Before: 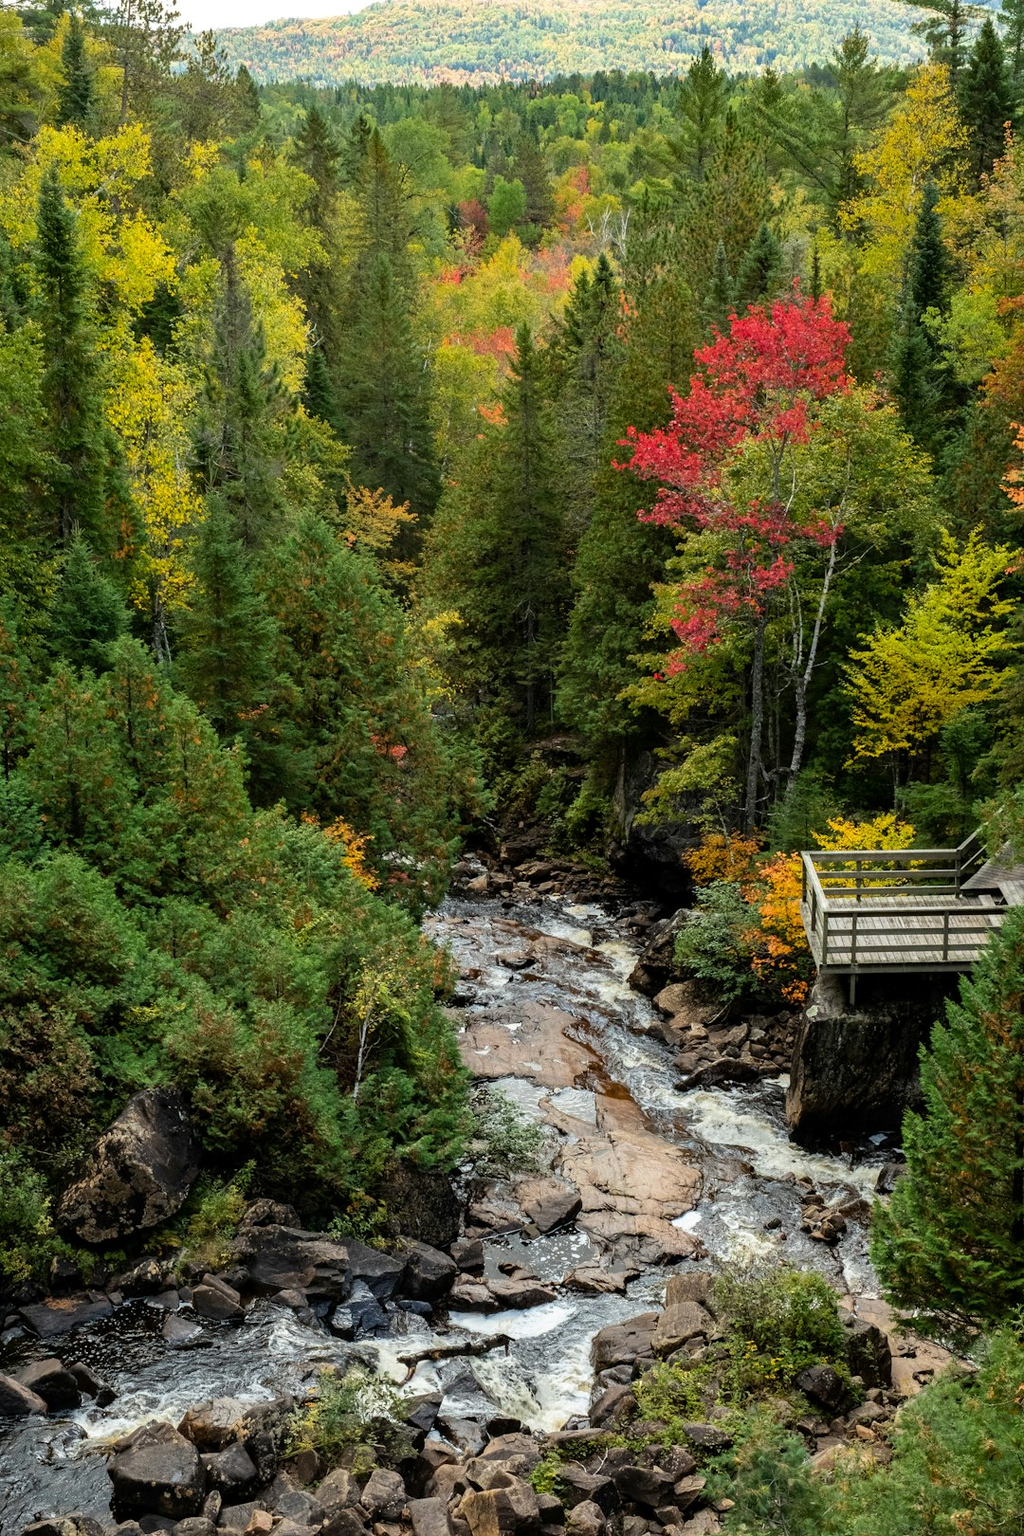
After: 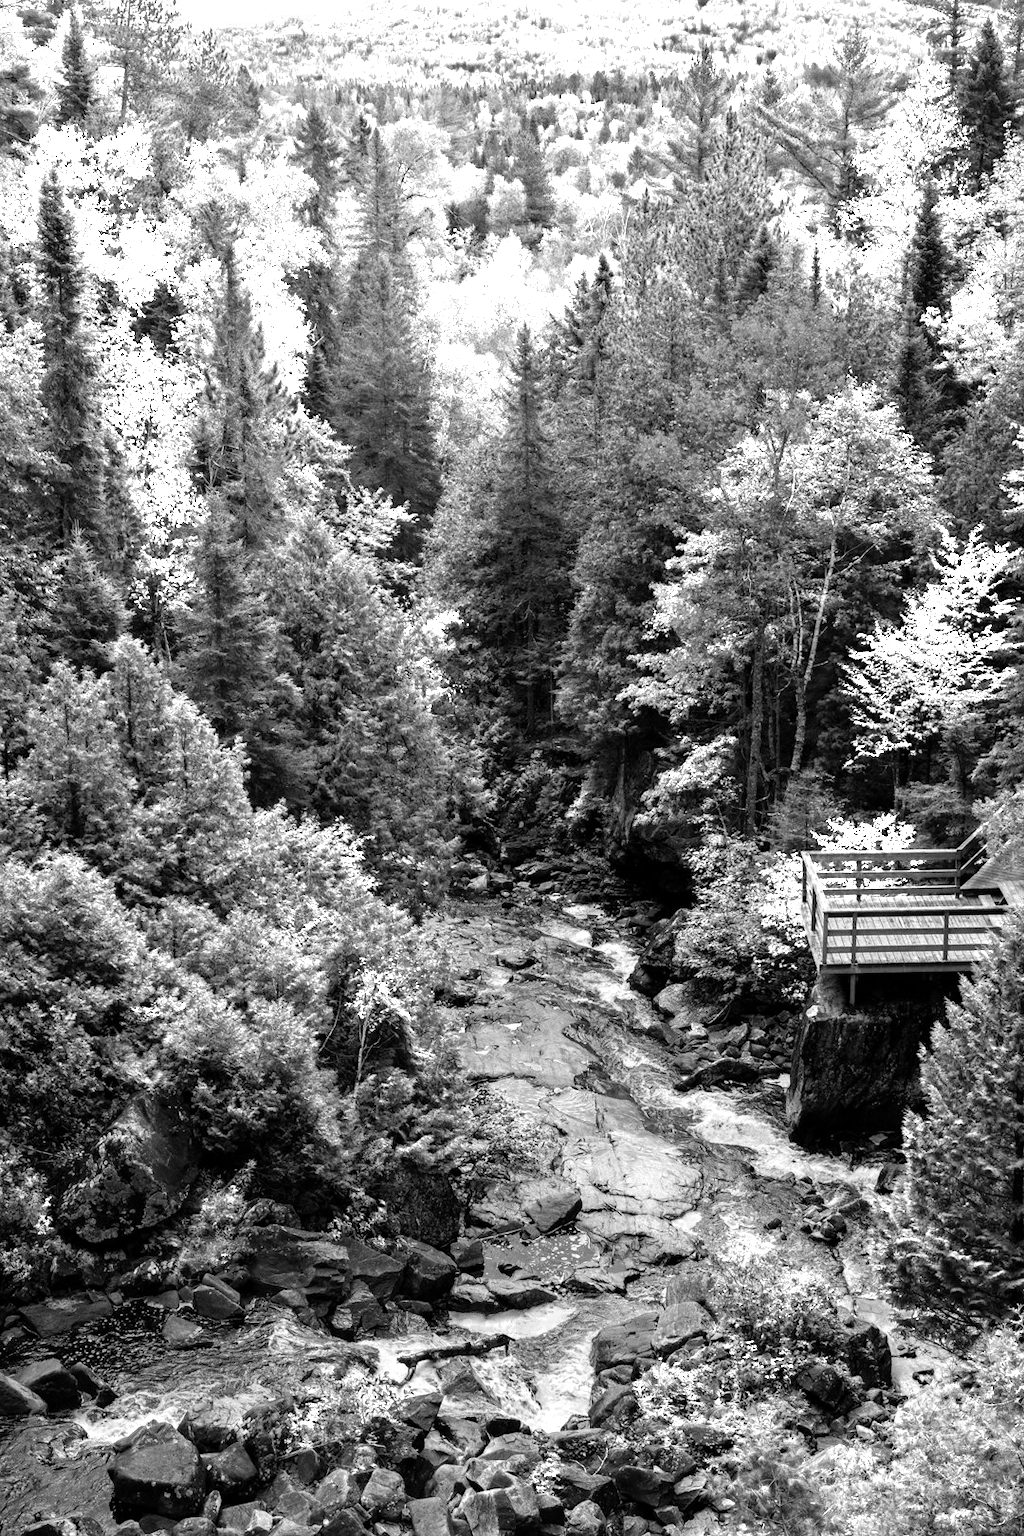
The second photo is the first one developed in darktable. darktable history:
color zones: curves: ch0 [(0, 0.554) (0.146, 0.662) (0.293, 0.86) (0.503, 0.774) (0.637, 0.106) (0.74, 0.072) (0.866, 0.488) (0.998, 0.569)]; ch1 [(0, 0) (0.143, 0) (0.286, 0) (0.429, 0) (0.571, 0) (0.714, 0) (0.857, 0)]
